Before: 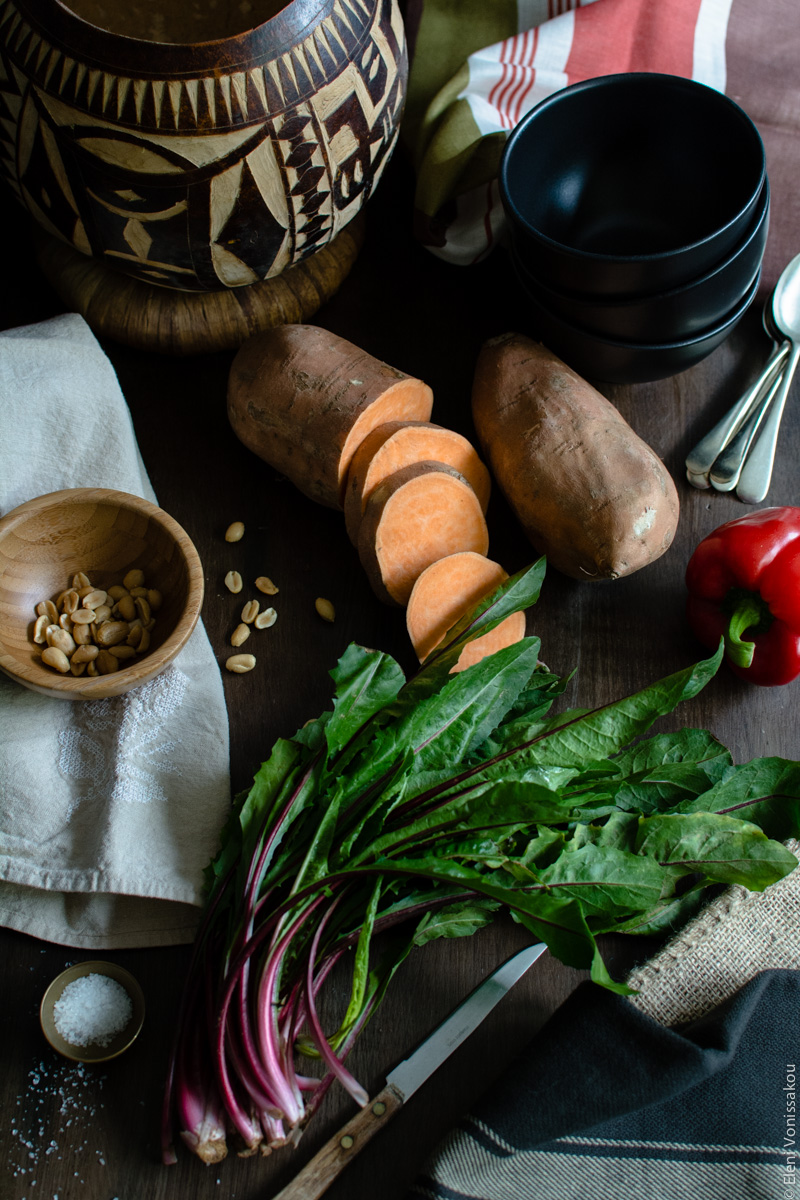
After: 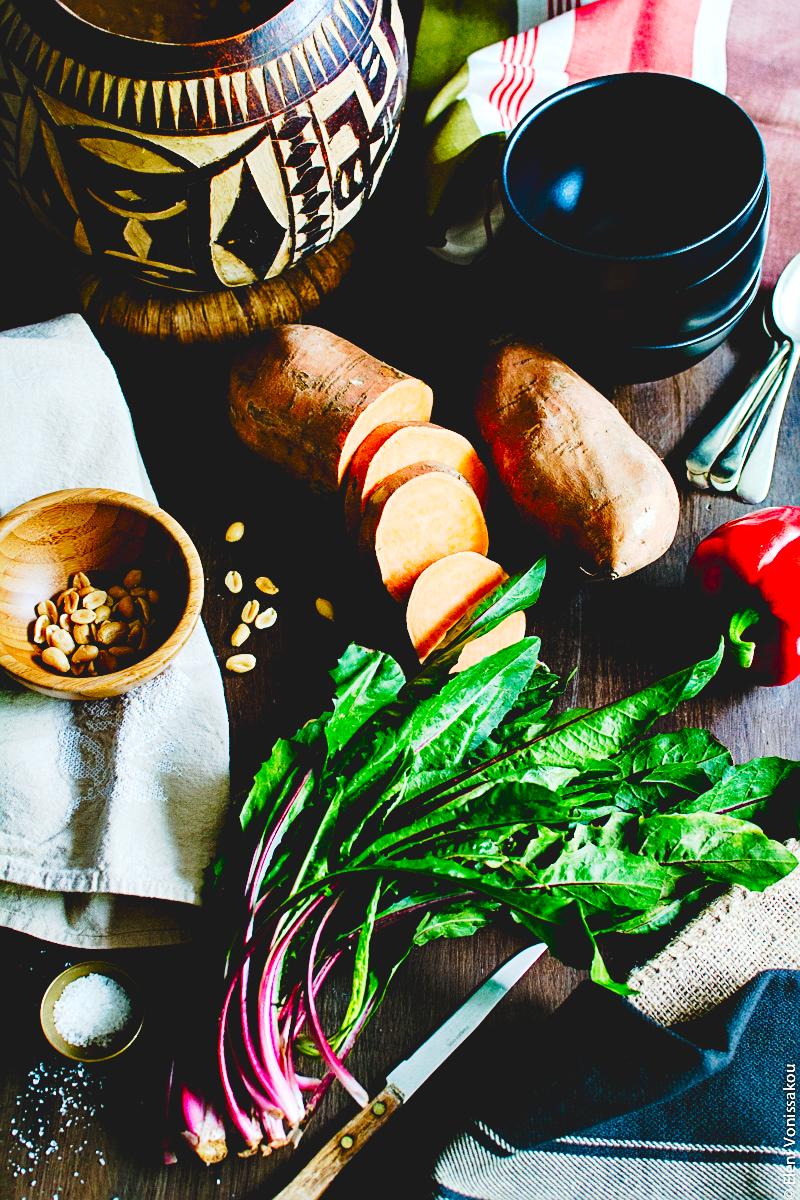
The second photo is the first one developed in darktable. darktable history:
sharpen: on, module defaults
levels: levels [0, 0.492, 0.984]
contrast equalizer: octaves 7, y [[0.6 ×6], [0.55 ×6], [0 ×6], [0 ×6], [0 ×6]]
contrast brightness saturation: contrast -0.193, saturation 0.187
base curve: curves: ch0 [(0, 0) (0.028, 0.03) (0.121, 0.232) (0.46, 0.748) (0.859, 0.968) (1, 1)], preserve colors none
exposure: black level correction 0.001, exposure 0.499 EV, compensate exposure bias true, compensate highlight preservation false
color correction: highlights b* 0.033, saturation 1.31
tone equalizer: -8 EV -0.416 EV, -7 EV -0.398 EV, -6 EV -0.327 EV, -5 EV -0.195 EV, -3 EV 0.199 EV, -2 EV 0.352 EV, -1 EV 0.377 EV, +0 EV 0.424 EV
